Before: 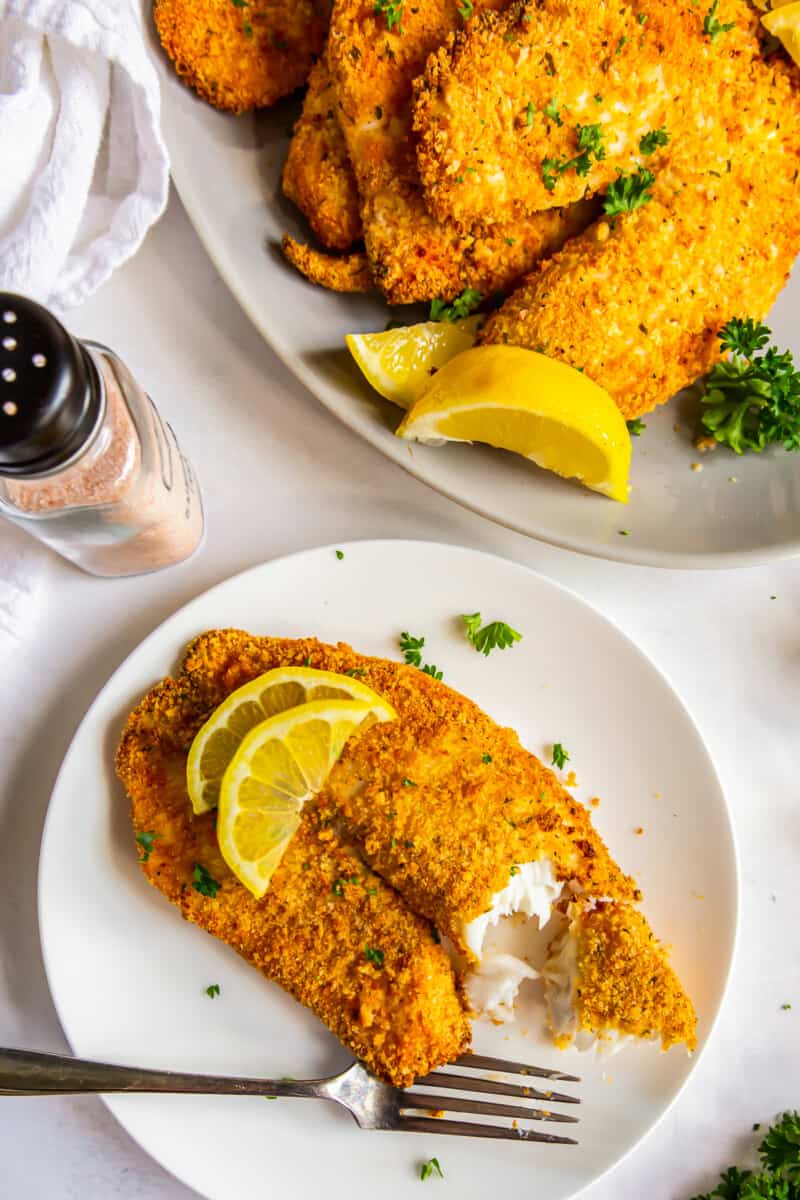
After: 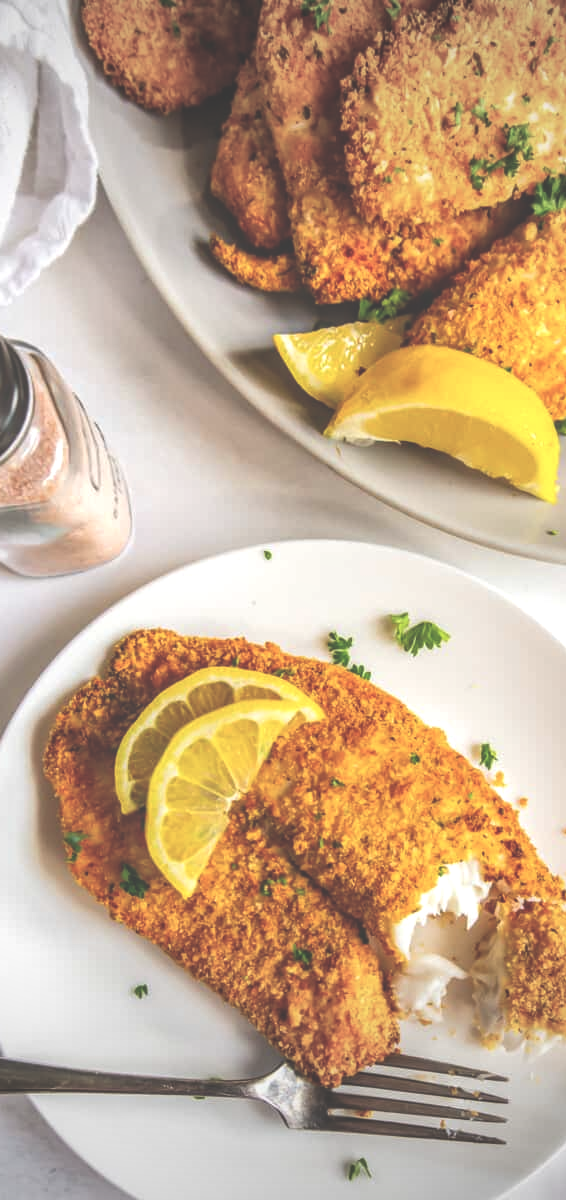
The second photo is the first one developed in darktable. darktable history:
levels: levels [0, 0.476, 0.951]
exposure: black level correction -0.062, exposure -0.05 EV, compensate highlight preservation false
white balance: emerald 1
vignetting: fall-off radius 100%, width/height ratio 1.337
local contrast: on, module defaults
contrast brightness saturation: saturation -0.05
crop and rotate: left 9.061%, right 20.142%
